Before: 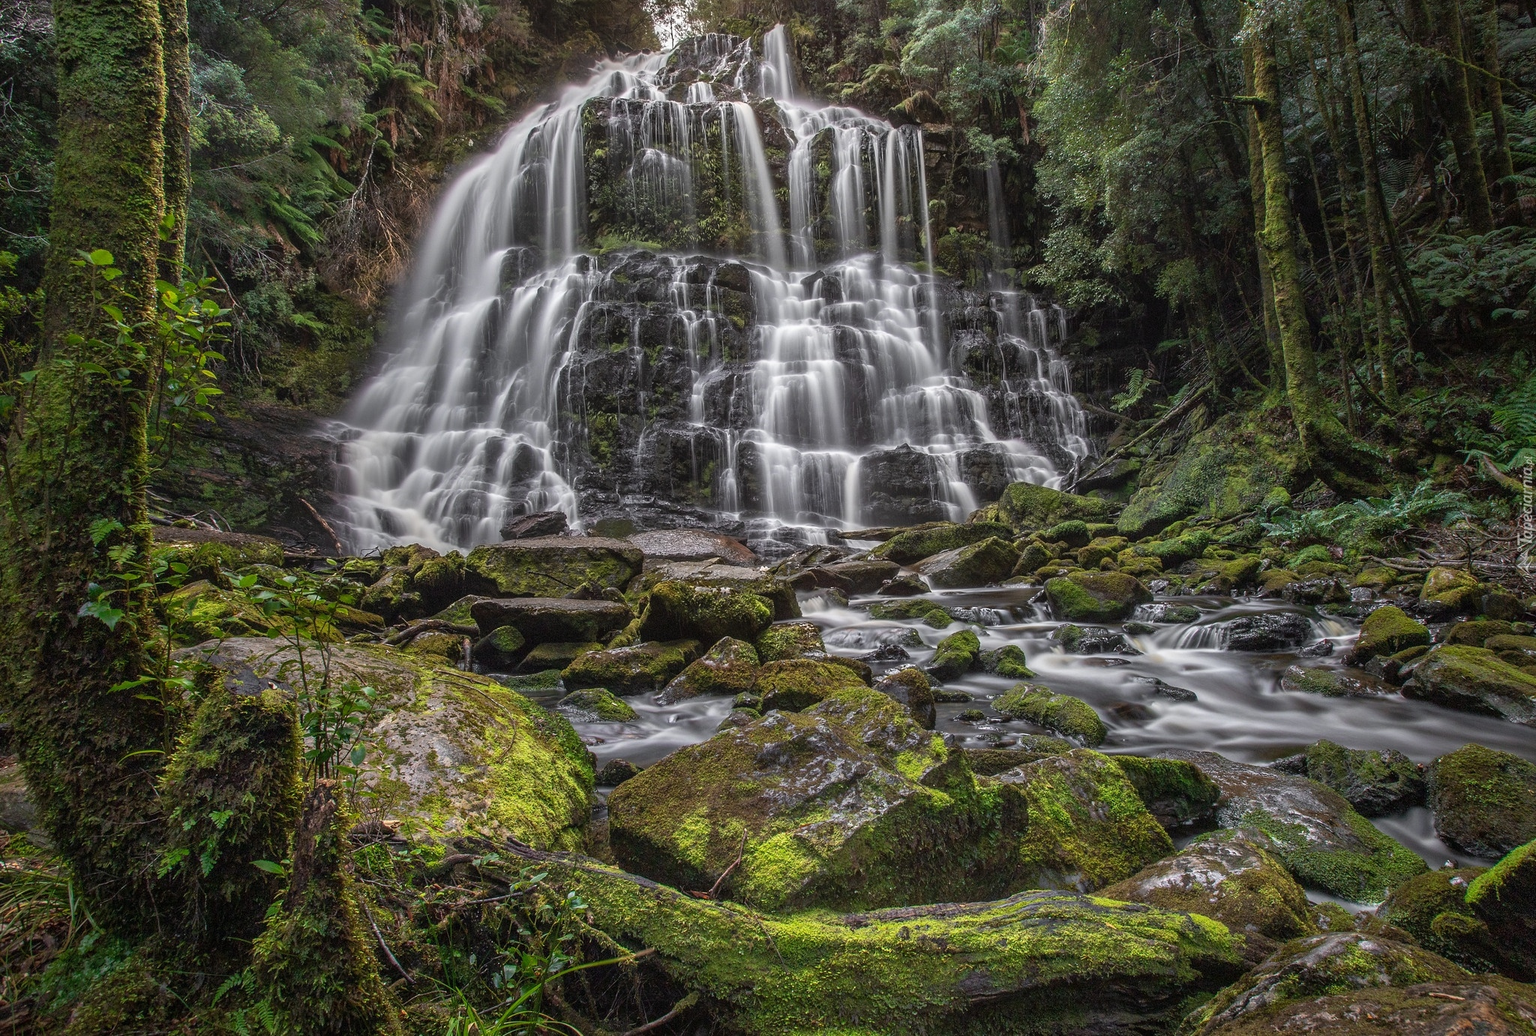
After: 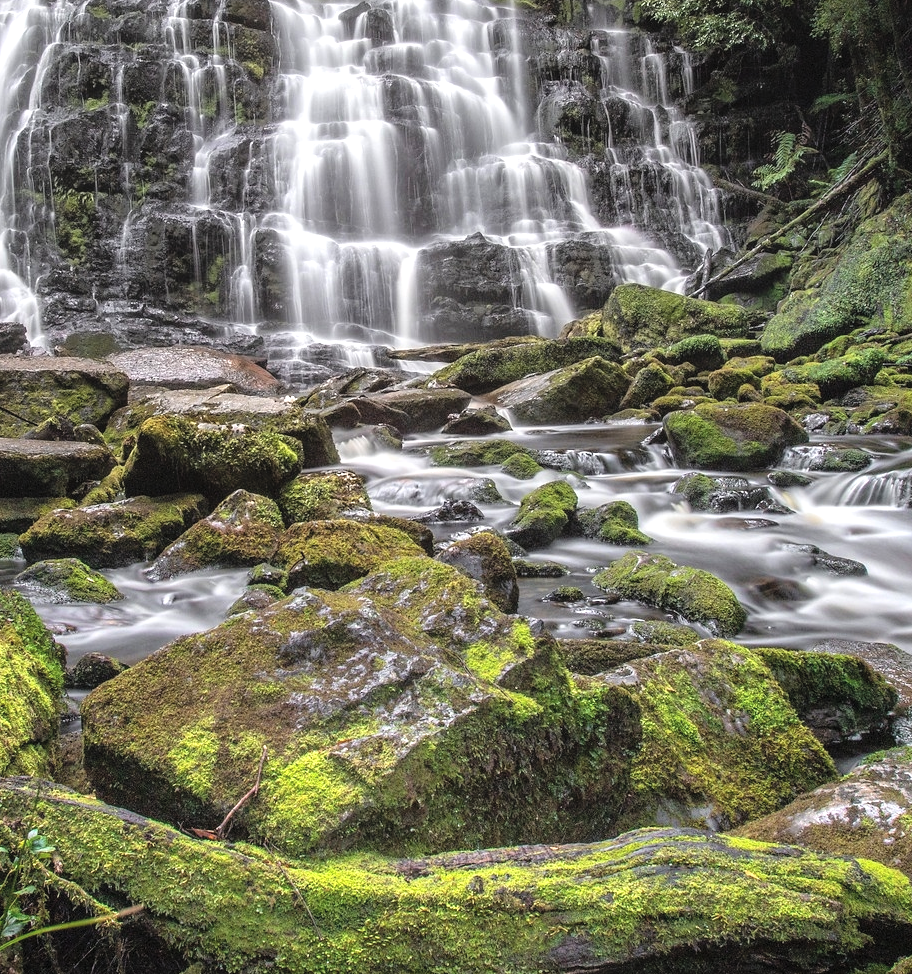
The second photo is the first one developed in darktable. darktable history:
tone equalizer: -8 EV -0.762 EV, -7 EV -0.723 EV, -6 EV -0.602 EV, -5 EV -0.416 EV, -3 EV 0.402 EV, -2 EV 0.6 EV, -1 EV 0.694 EV, +0 EV 0.726 EV
crop: left 35.631%, top 26.045%, right 19.794%, bottom 3.367%
contrast brightness saturation: brightness 0.144
